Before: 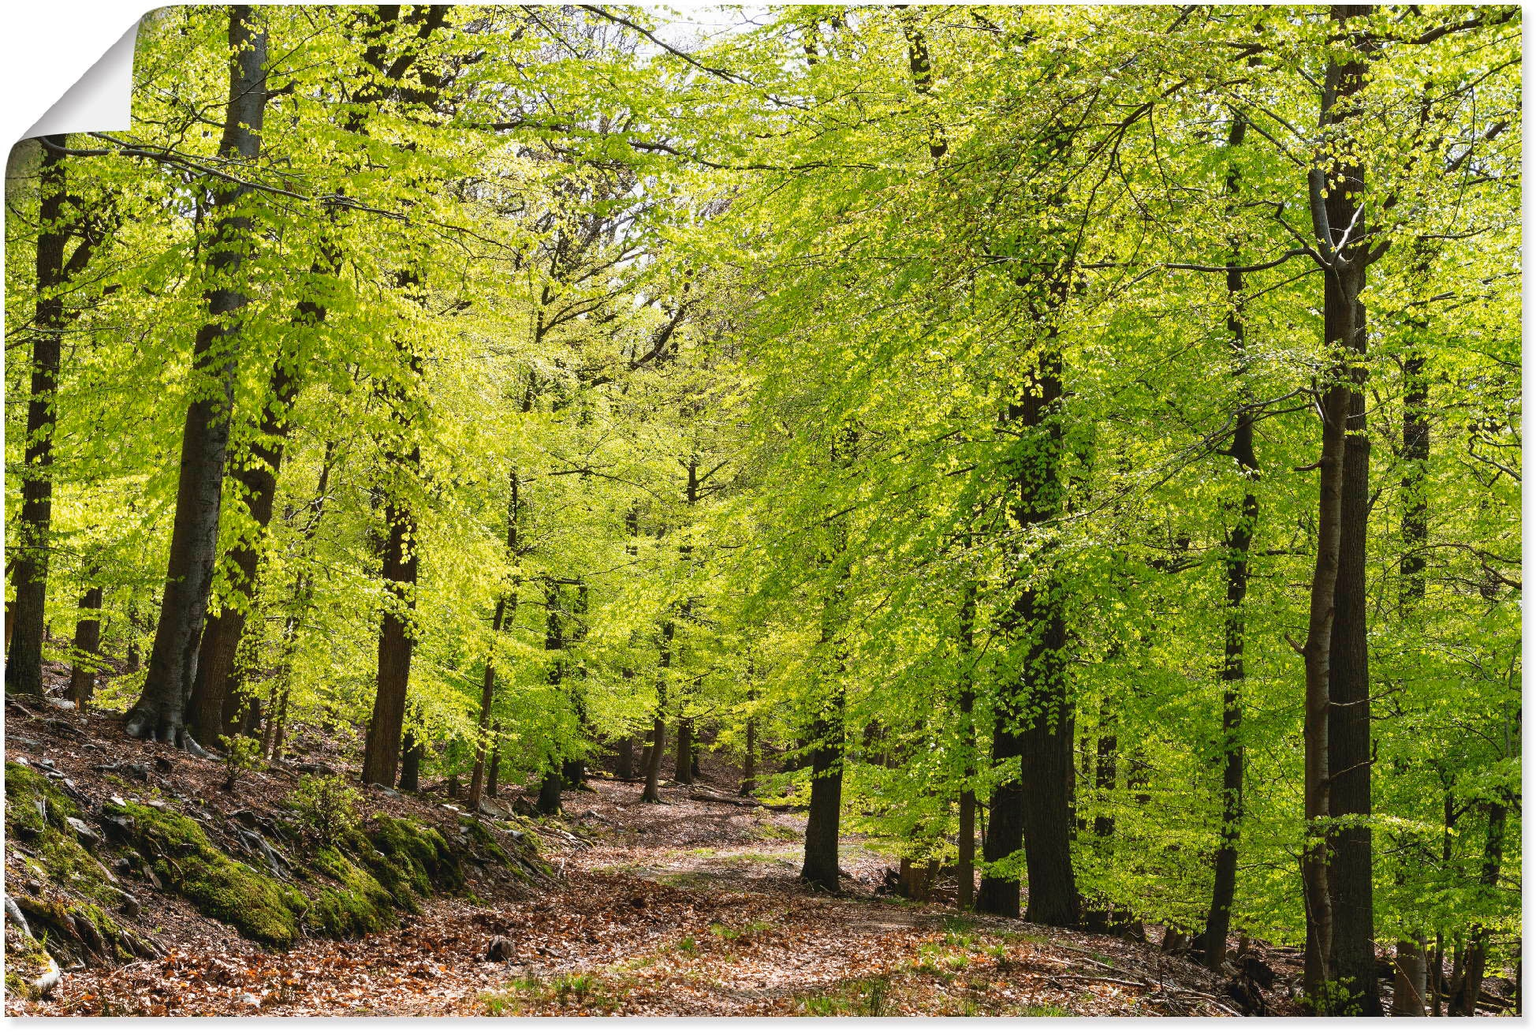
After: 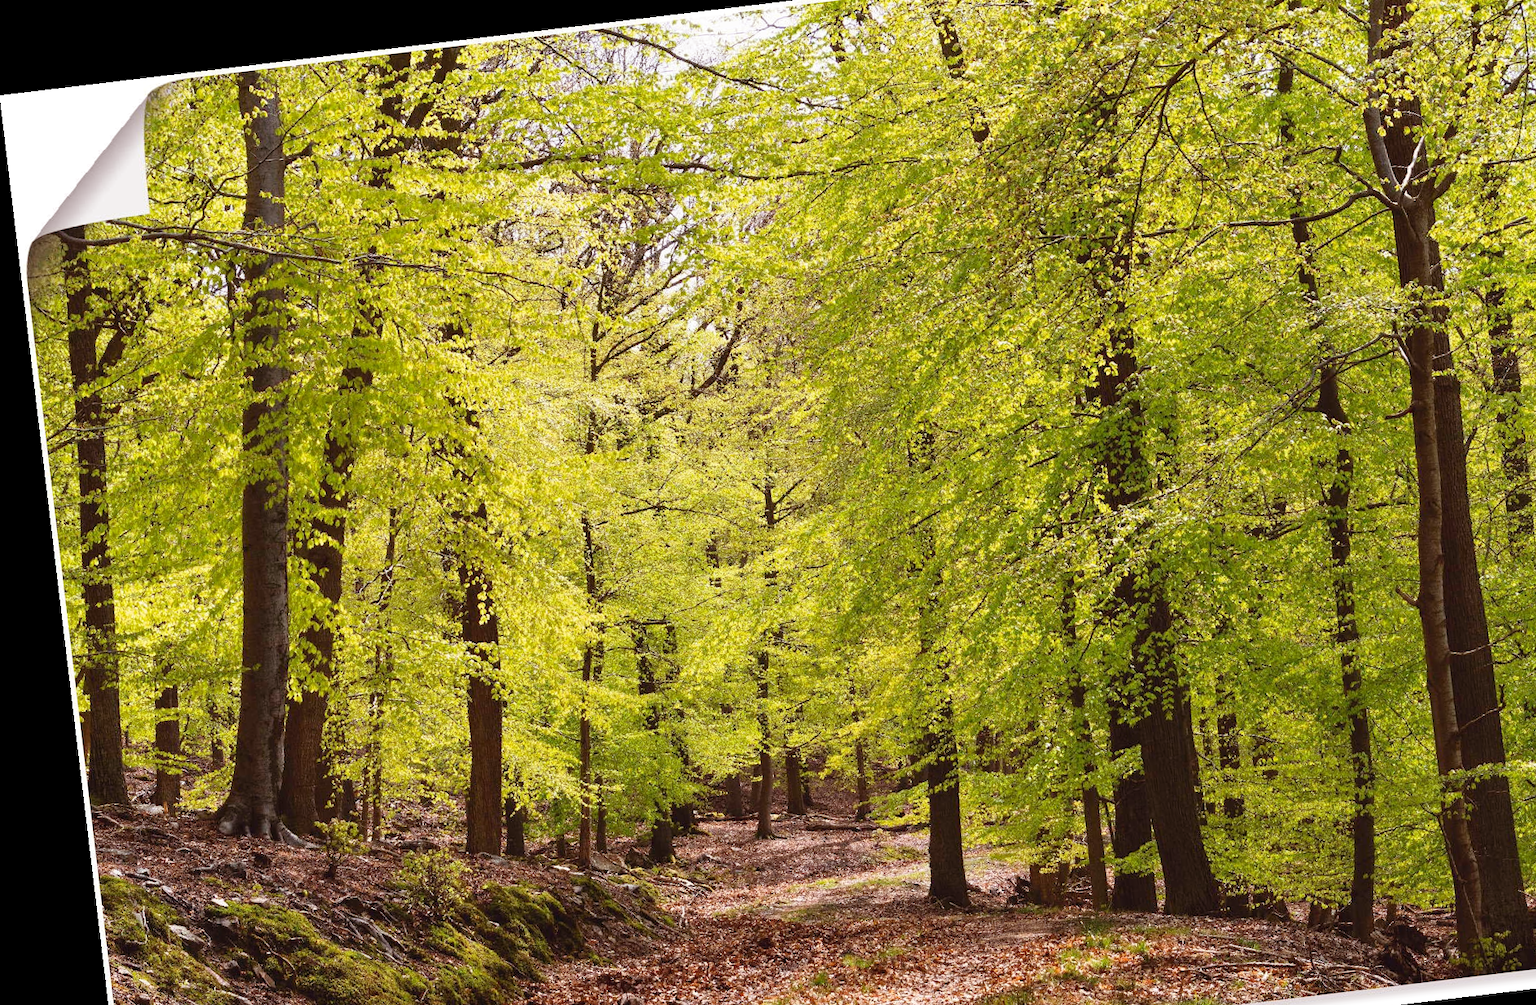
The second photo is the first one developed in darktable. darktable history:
crop: top 7.49%, right 9.717%, bottom 11.943%
rotate and perspective: rotation -6.83°, automatic cropping off
rgb levels: mode RGB, independent channels, levels [[0, 0.474, 1], [0, 0.5, 1], [0, 0.5, 1]]
